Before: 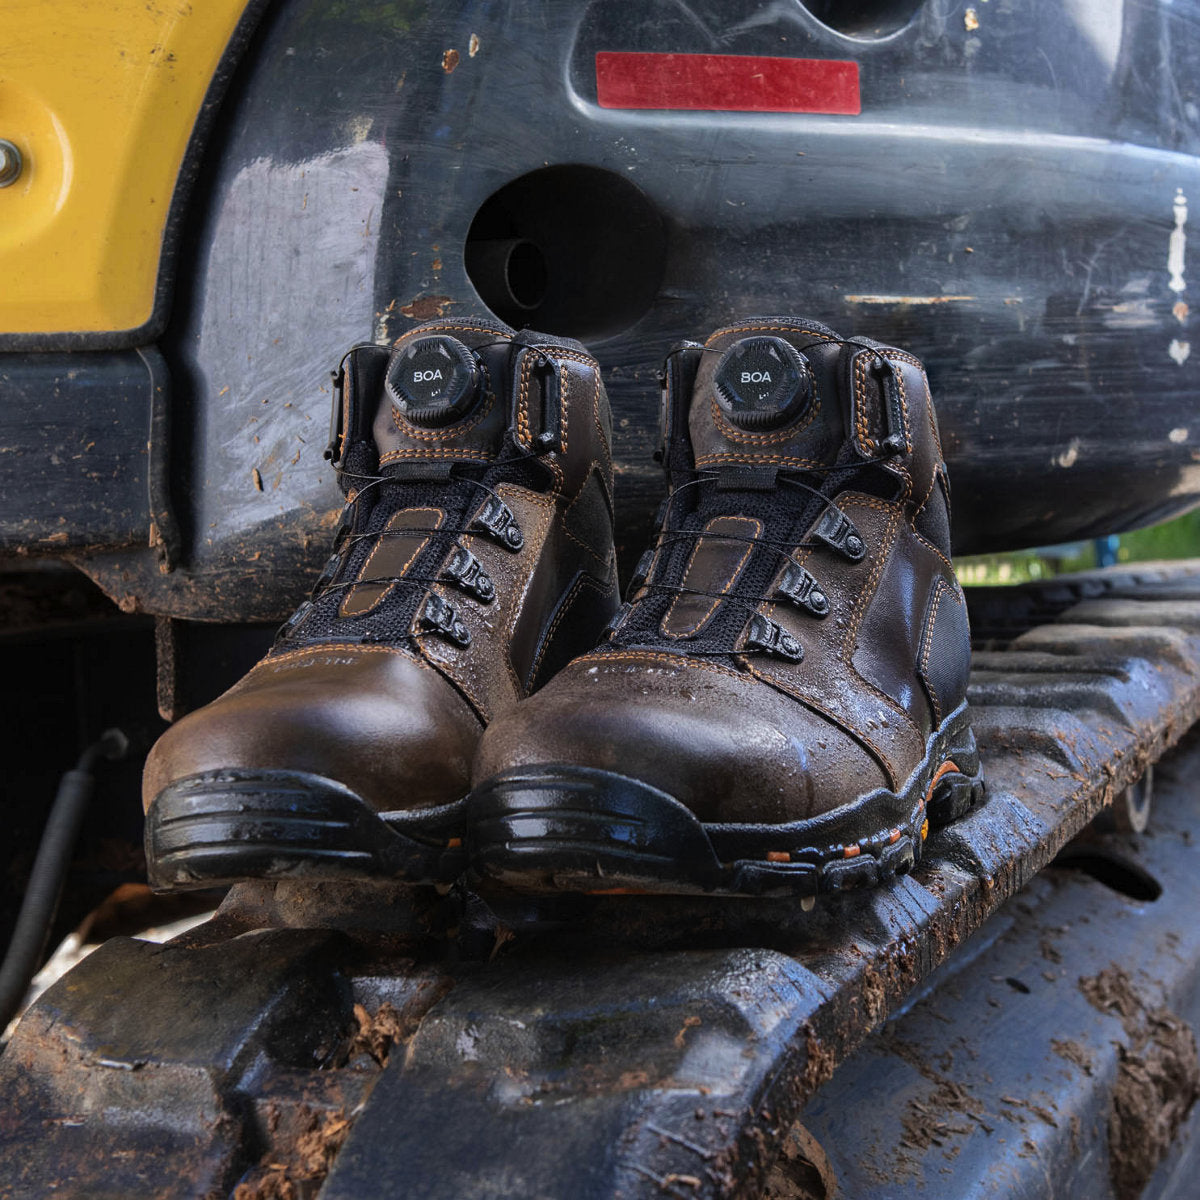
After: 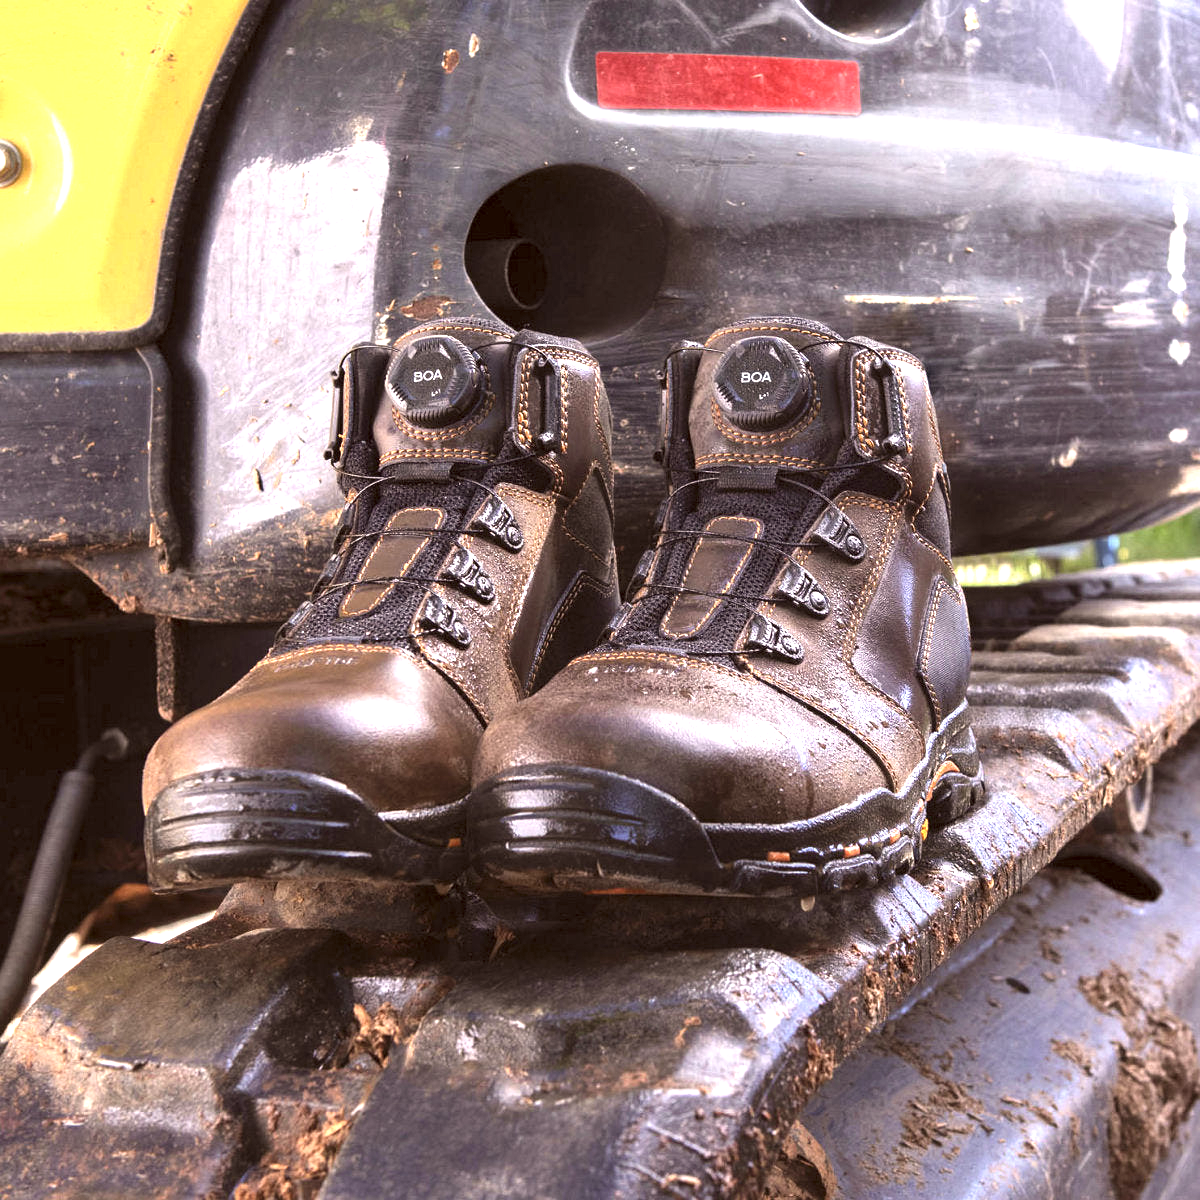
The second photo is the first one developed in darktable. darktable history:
exposure: black level correction 0, exposure 1.675 EV, compensate exposure bias true, compensate highlight preservation false
color correction: highlights a* 10.21, highlights b* 9.79, shadows a* 8.61, shadows b* 7.88, saturation 0.8
